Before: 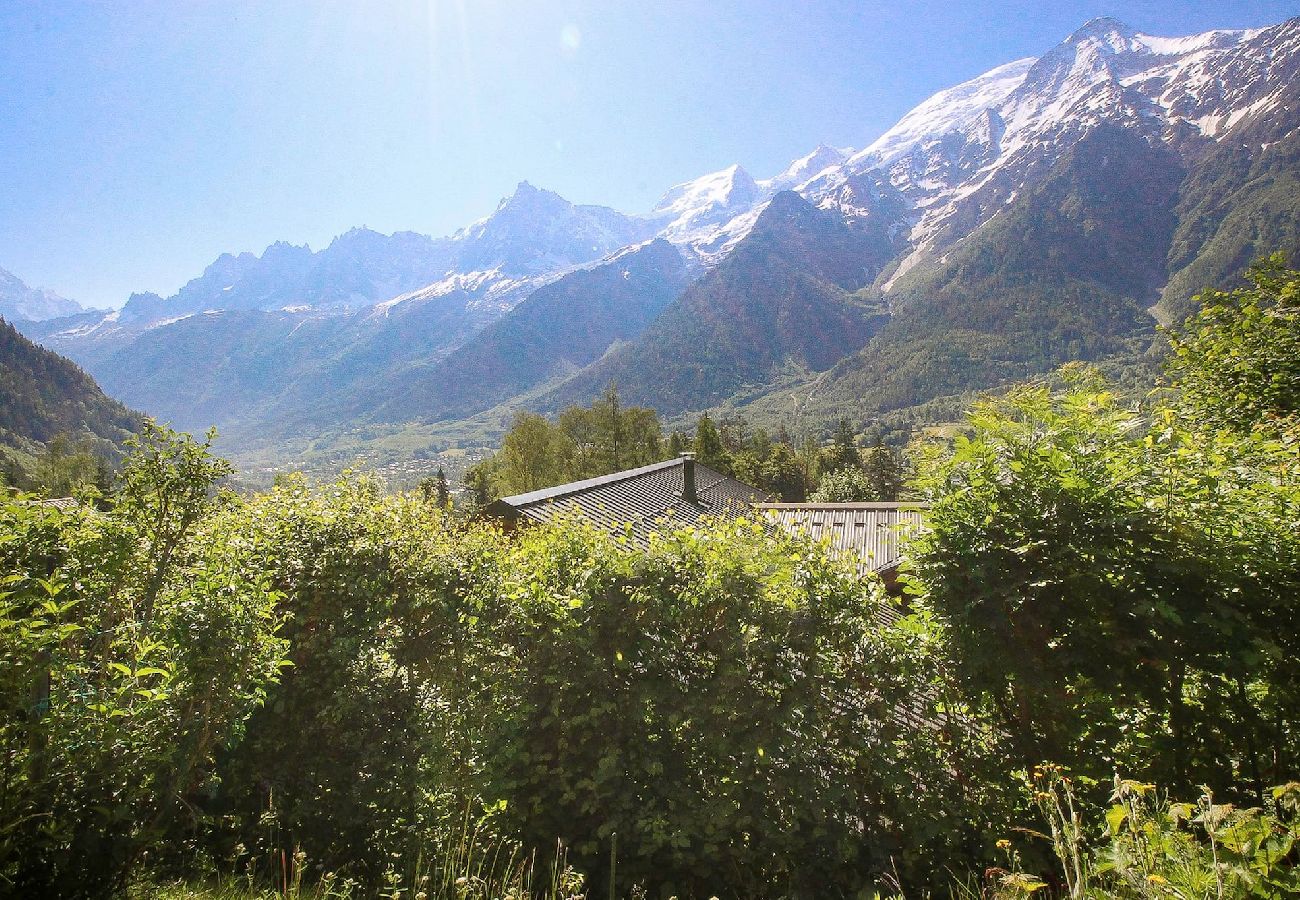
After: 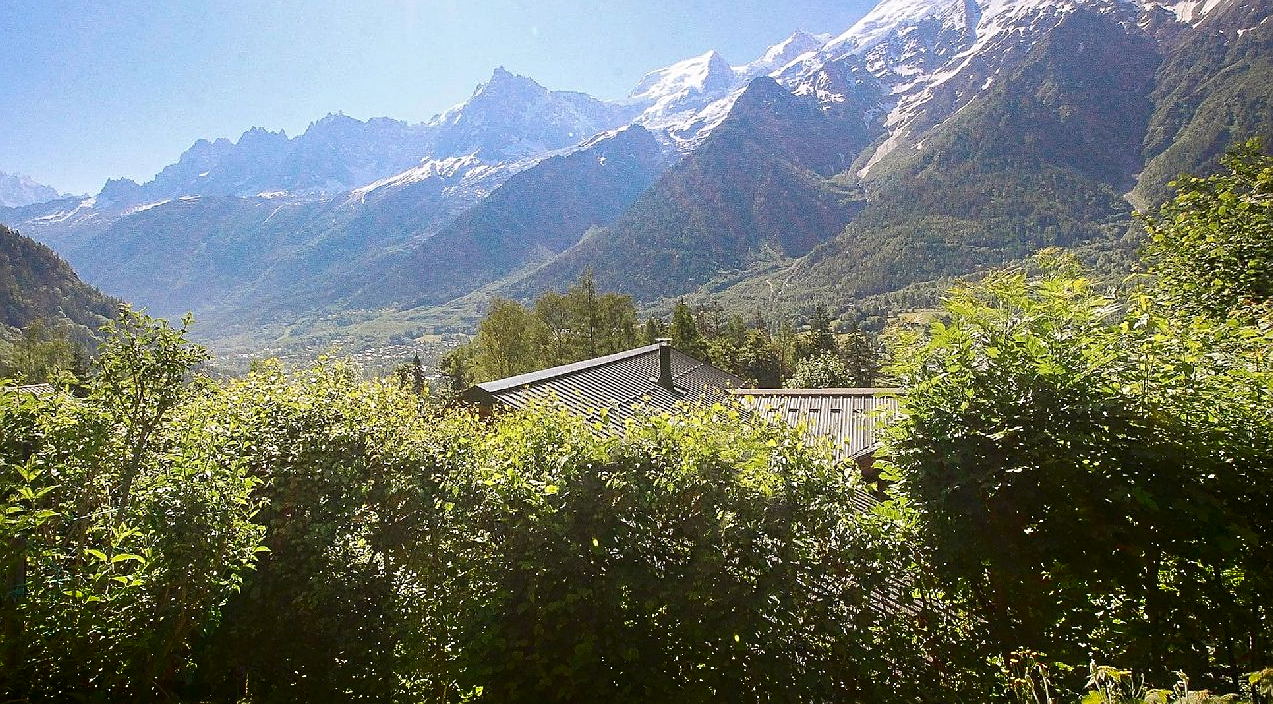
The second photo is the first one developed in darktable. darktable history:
sharpen: on, module defaults
shadows and highlights: shadows -87.15, highlights -35.55, soften with gaussian
crop and rotate: left 1.902%, top 12.723%, right 0.143%, bottom 9.038%
